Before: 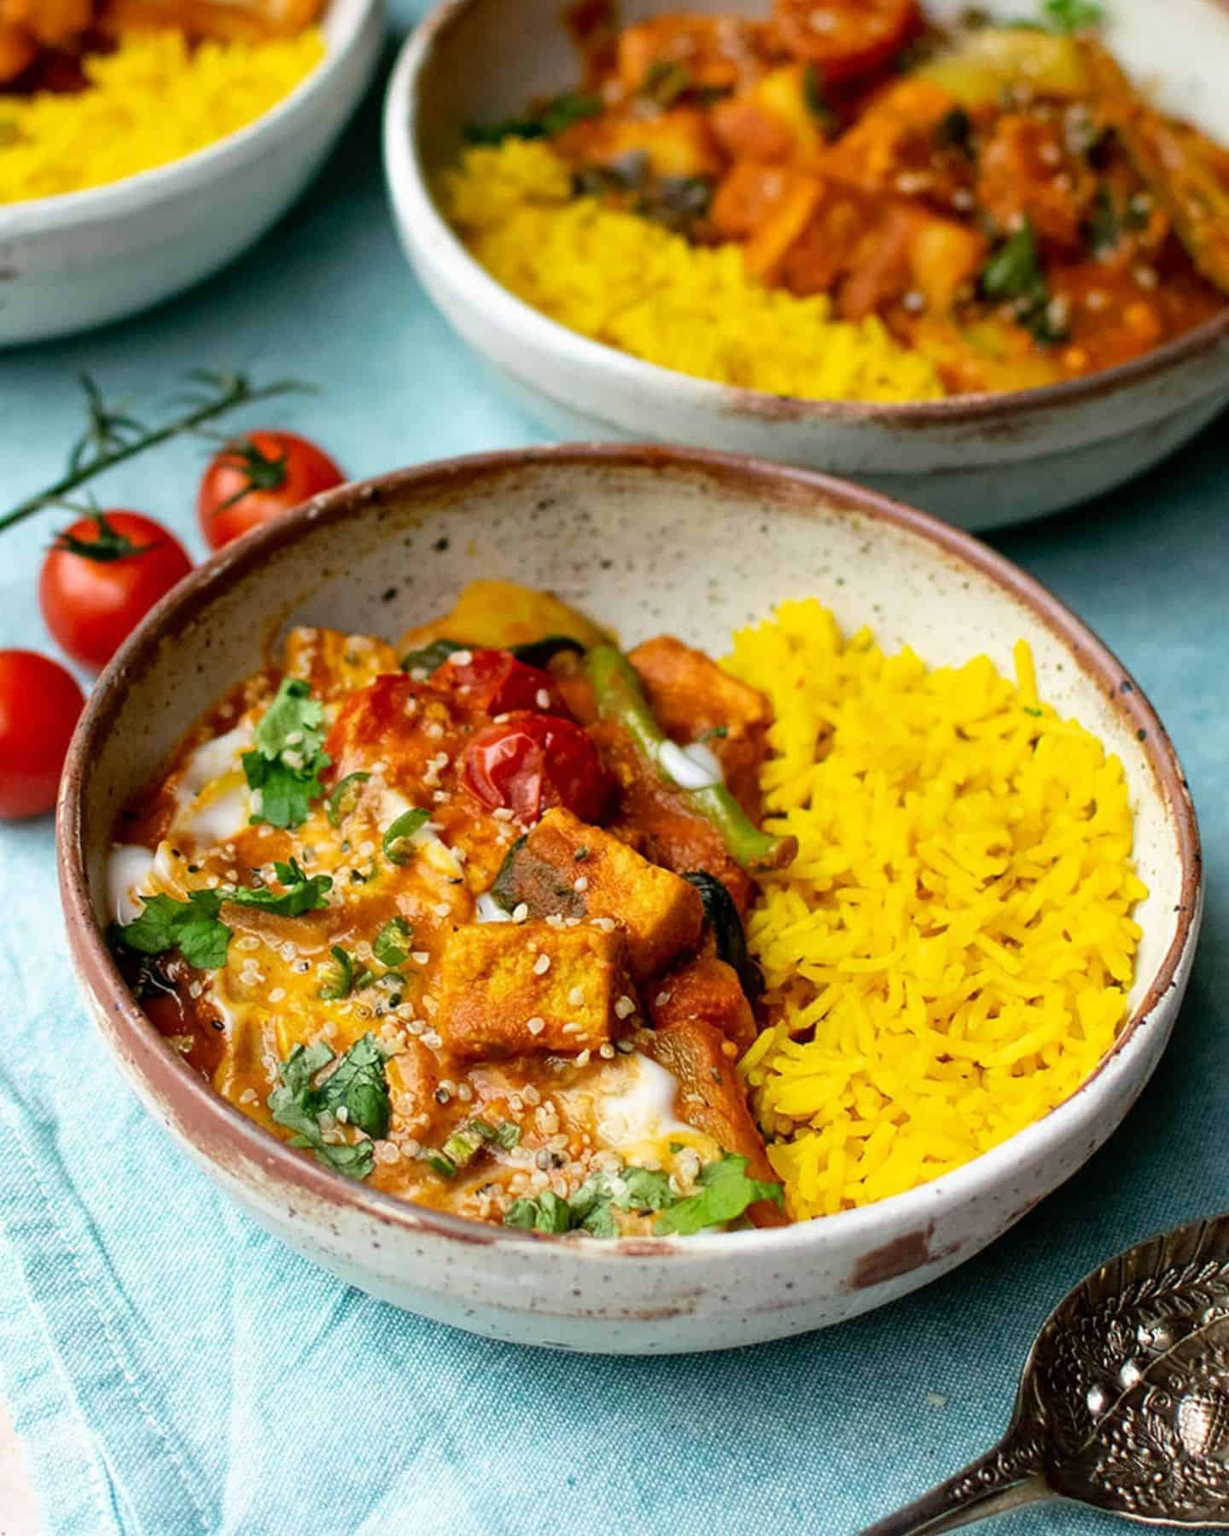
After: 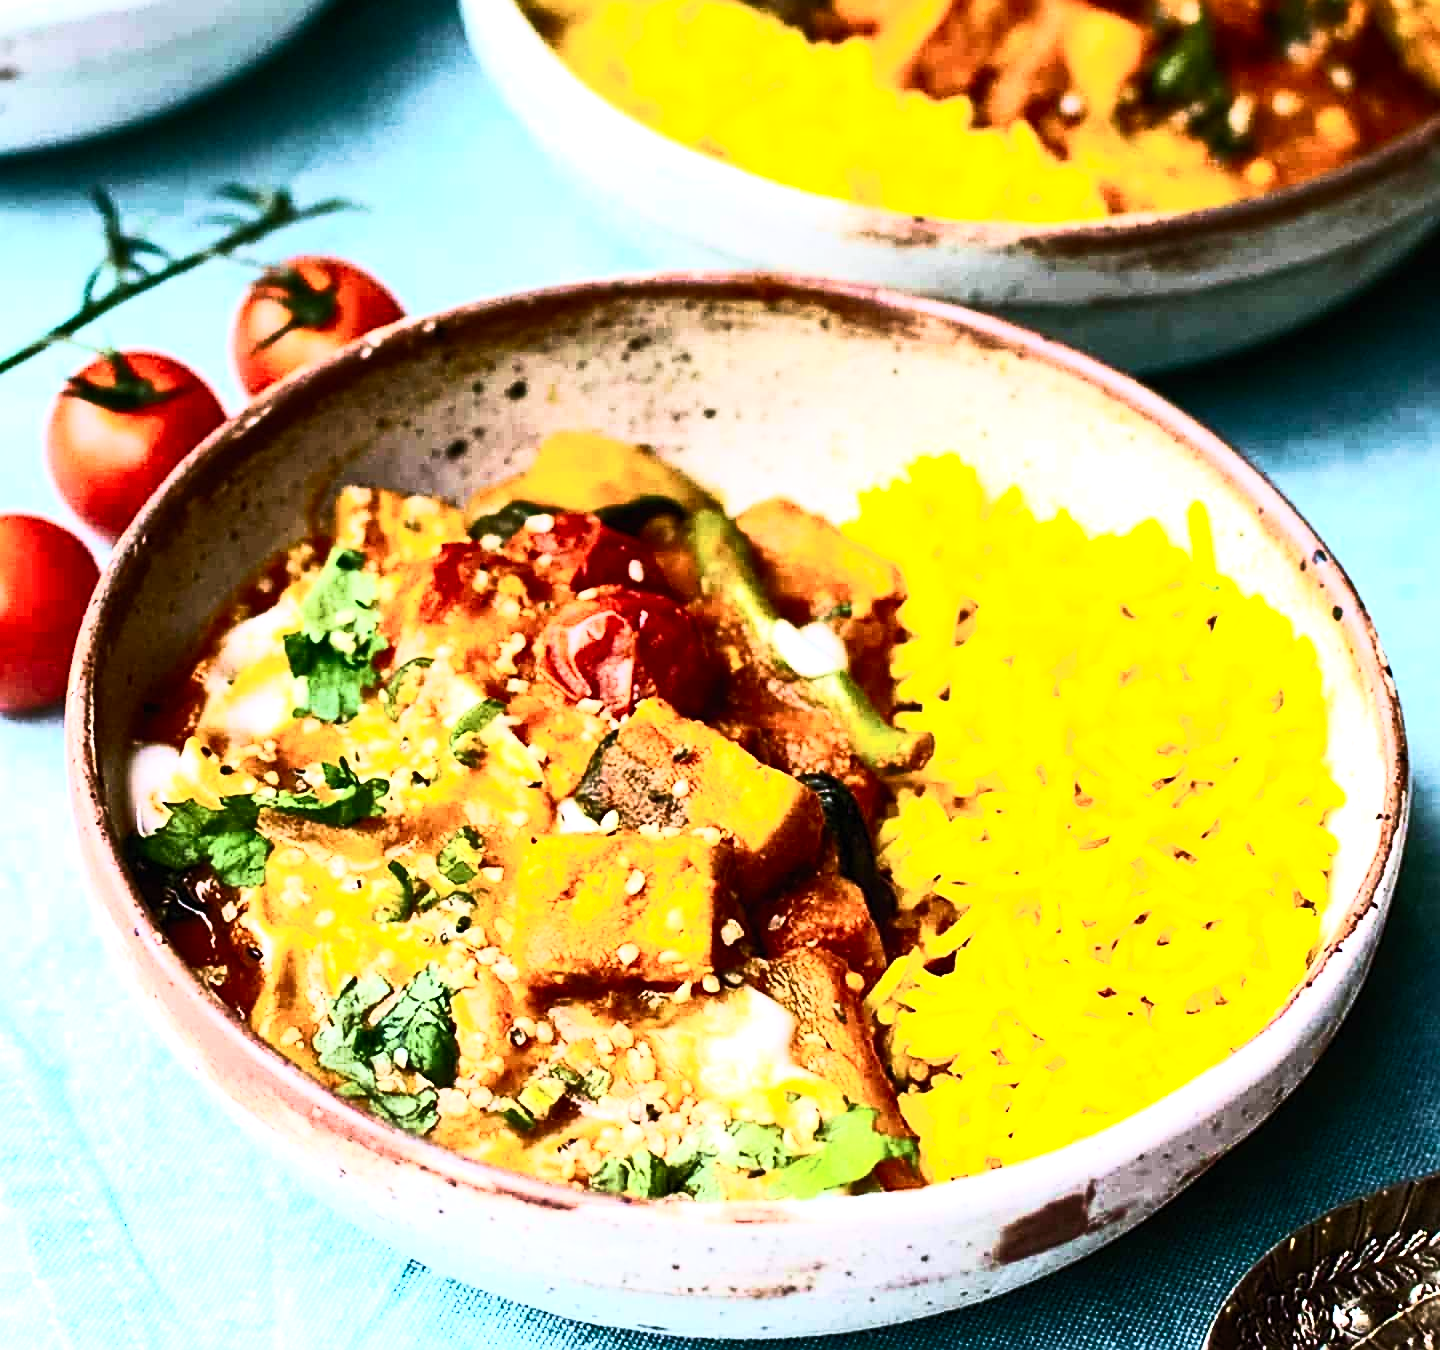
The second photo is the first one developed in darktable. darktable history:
crop: top 13.819%, bottom 11.169%
tone equalizer: -8 EV -0.75 EV, -7 EV -0.7 EV, -6 EV -0.6 EV, -5 EV -0.4 EV, -3 EV 0.4 EV, -2 EV 0.6 EV, -1 EV 0.7 EV, +0 EV 0.75 EV, edges refinement/feathering 500, mask exposure compensation -1.57 EV, preserve details no
white balance: red 1.004, blue 1.096
contrast brightness saturation: contrast 0.62, brightness 0.34, saturation 0.14
sharpen: on, module defaults
velvia: strength 45%
